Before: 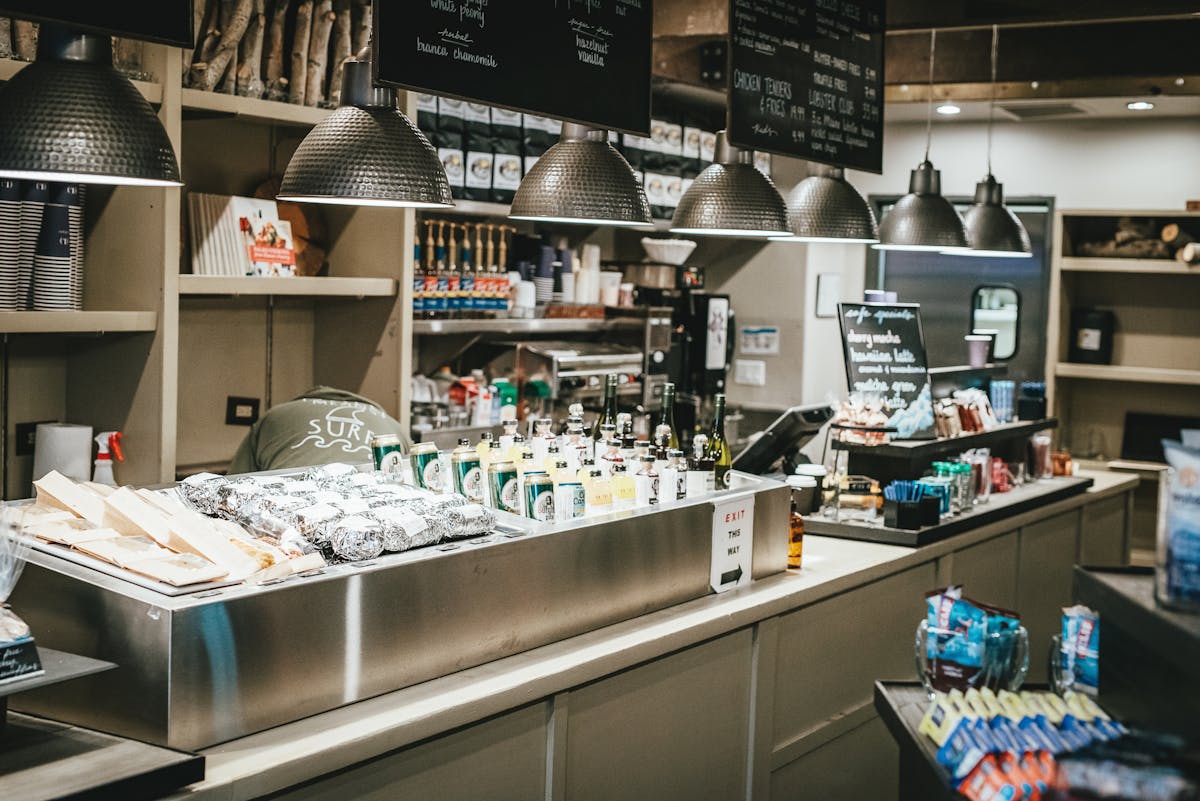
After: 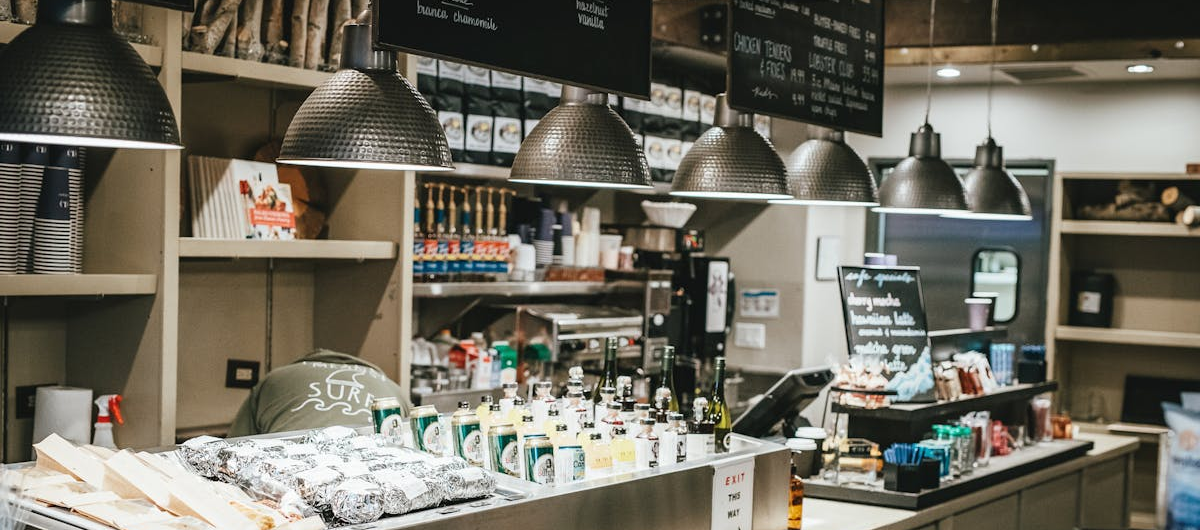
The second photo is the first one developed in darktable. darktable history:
crop and rotate: top 4.8%, bottom 28.935%
